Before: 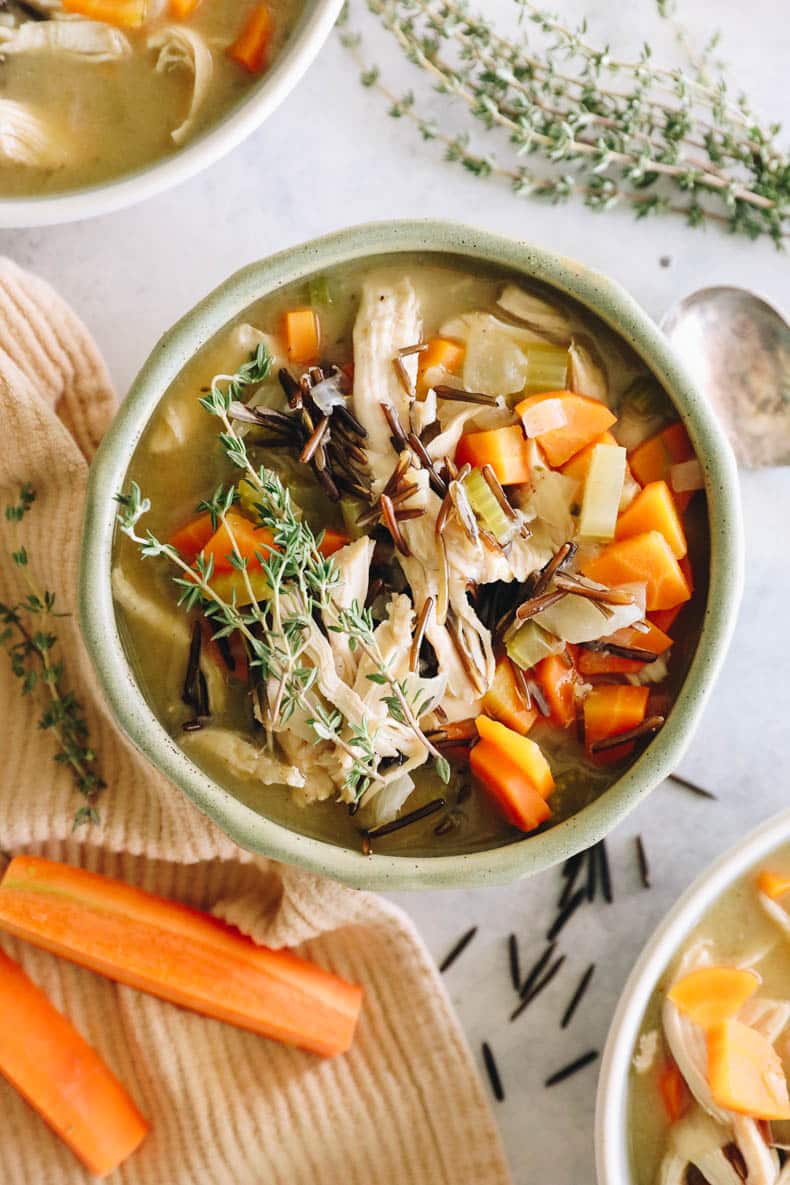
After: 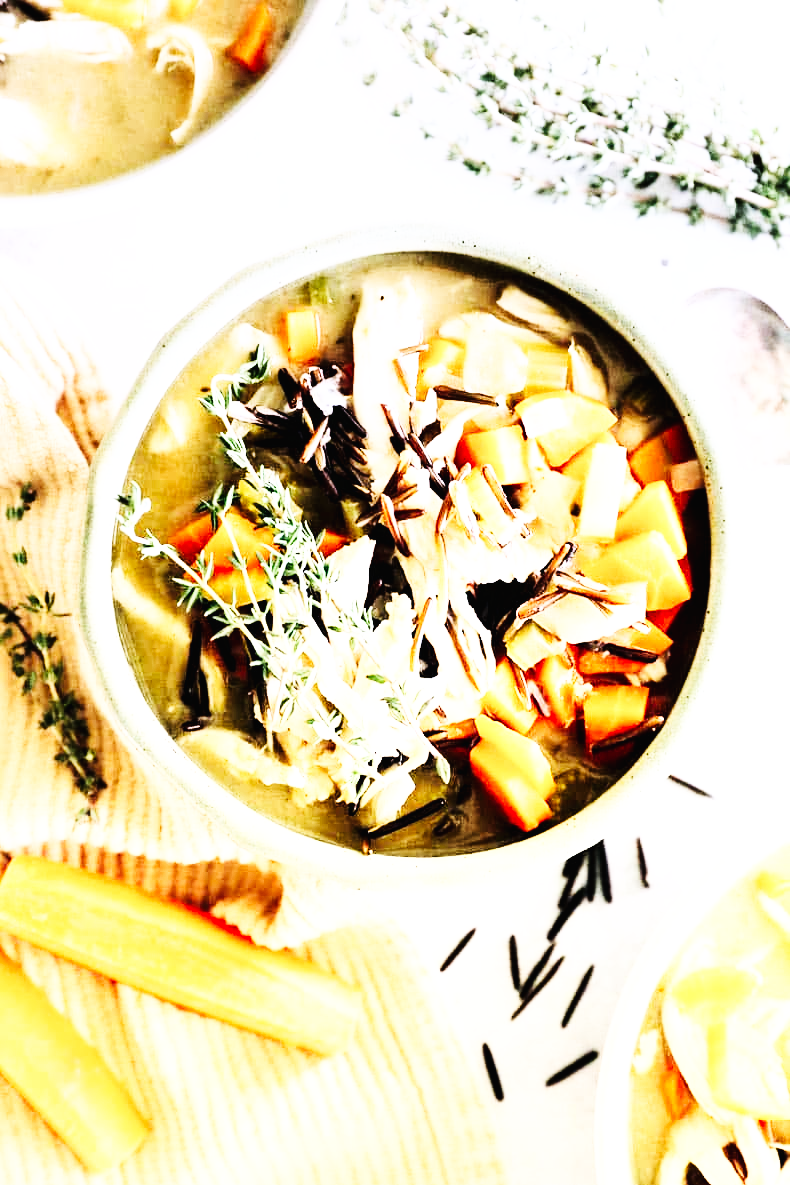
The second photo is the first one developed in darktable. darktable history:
base curve: curves: ch0 [(0, 0.003) (0.001, 0.002) (0.006, 0.004) (0.02, 0.022) (0.048, 0.086) (0.094, 0.234) (0.162, 0.431) (0.258, 0.629) (0.385, 0.8) (0.548, 0.918) (0.751, 0.988) (1, 1)], preserve colors none
rgb curve: curves: ch0 [(0, 0) (0.21, 0.15) (0.24, 0.21) (0.5, 0.75) (0.75, 0.96) (0.89, 0.99) (1, 1)]; ch1 [(0, 0.02) (0.21, 0.13) (0.25, 0.2) (0.5, 0.67) (0.75, 0.9) (0.89, 0.97) (1, 1)]; ch2 [(0, 0.02) (0.21, 0.13) (0.25, 0.2) (0.5, 0.67) (0.75, 0.9) (0.89, 0.97) (1, 1)], compensate middle gray true
graduated density: hue 238.83°, saturation 50%
